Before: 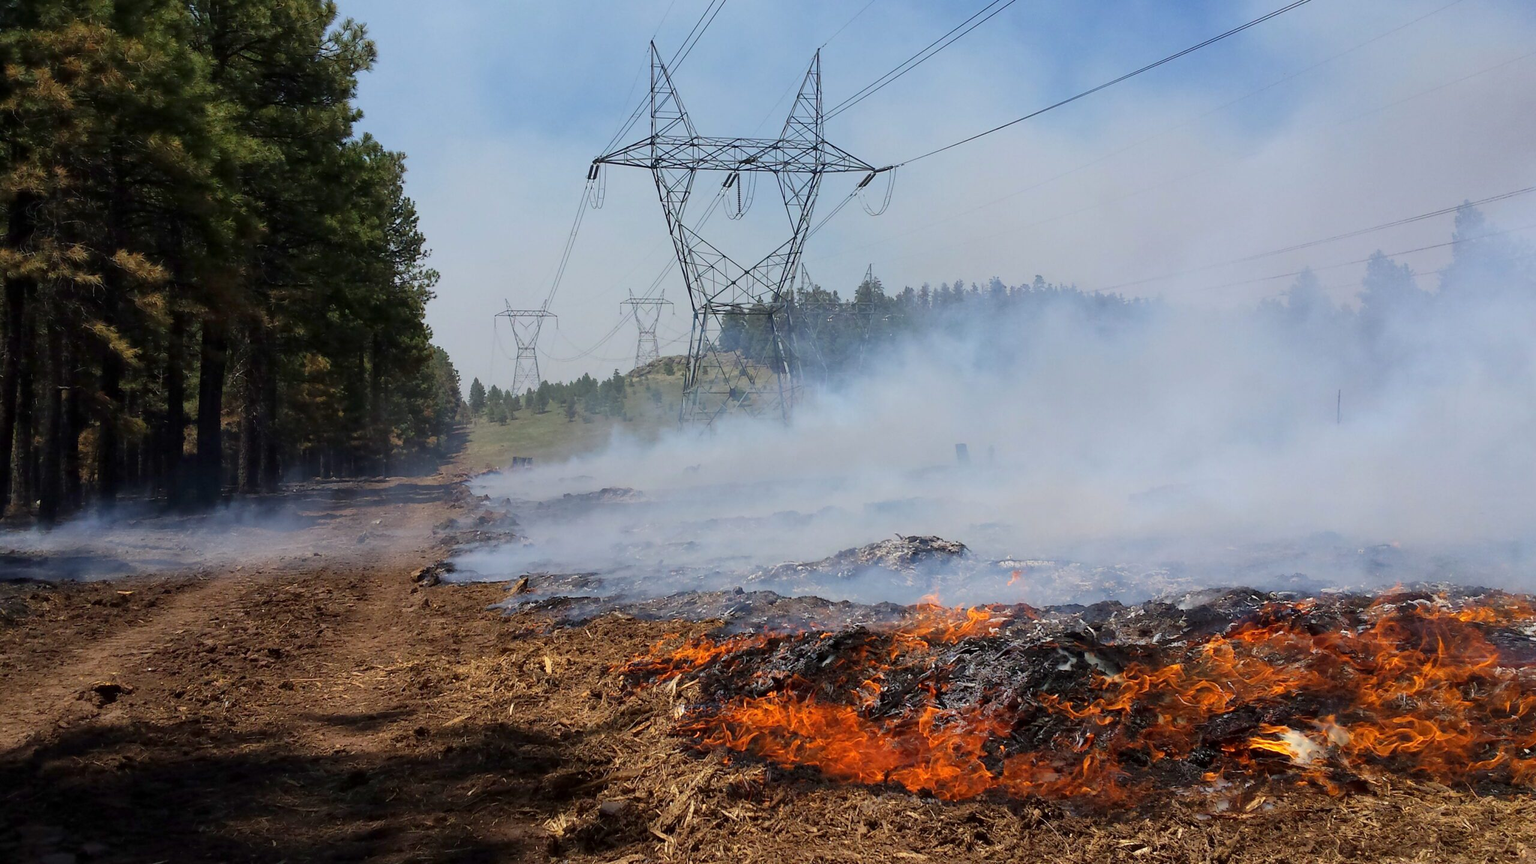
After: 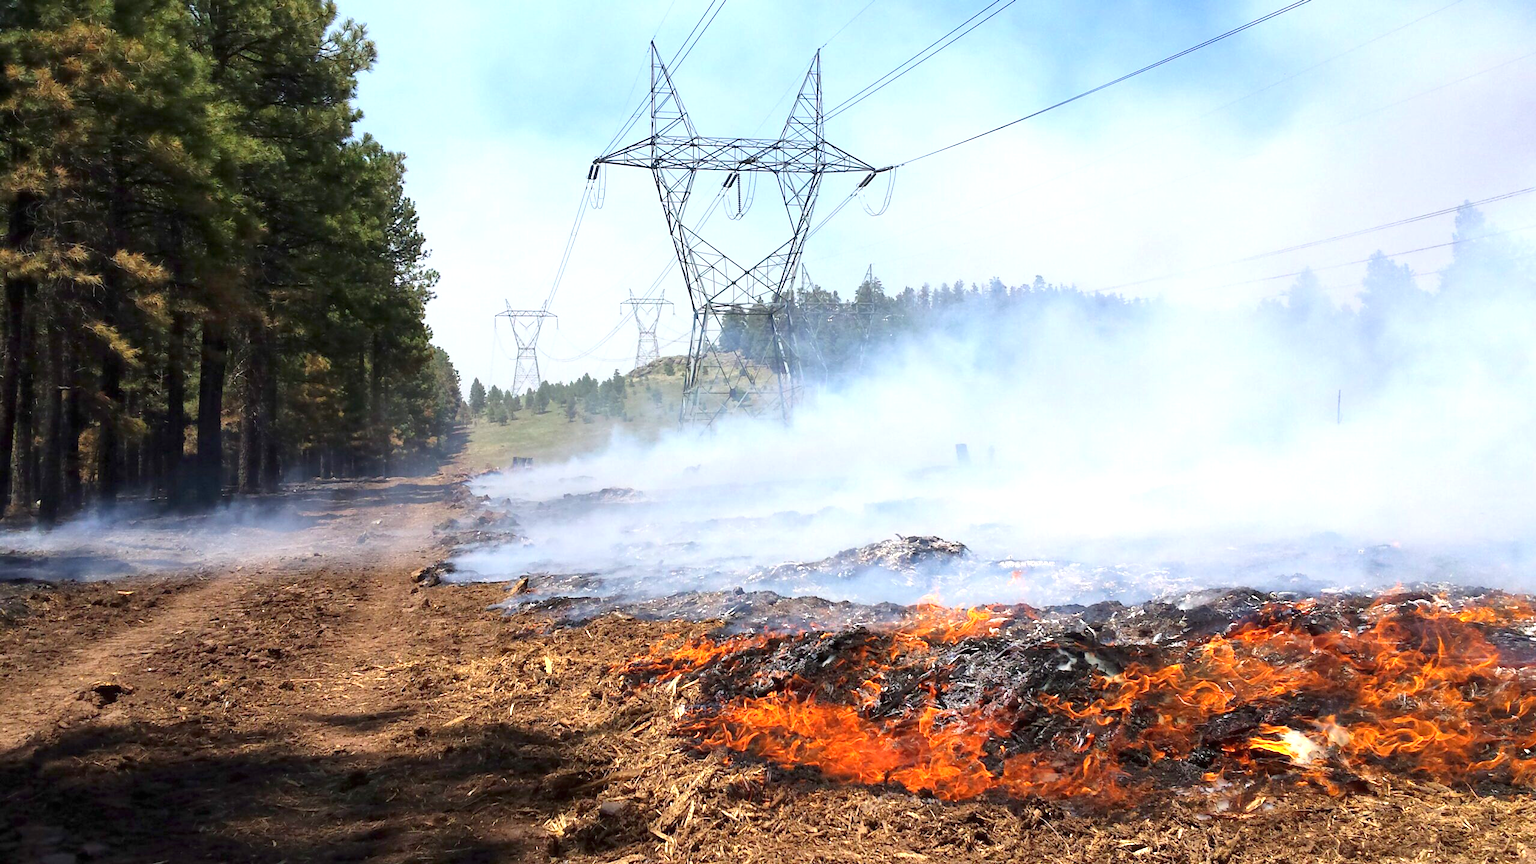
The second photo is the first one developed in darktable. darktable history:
exposure: black level correction 0, exposure 1.122 EV, compensate highlight preservation false
